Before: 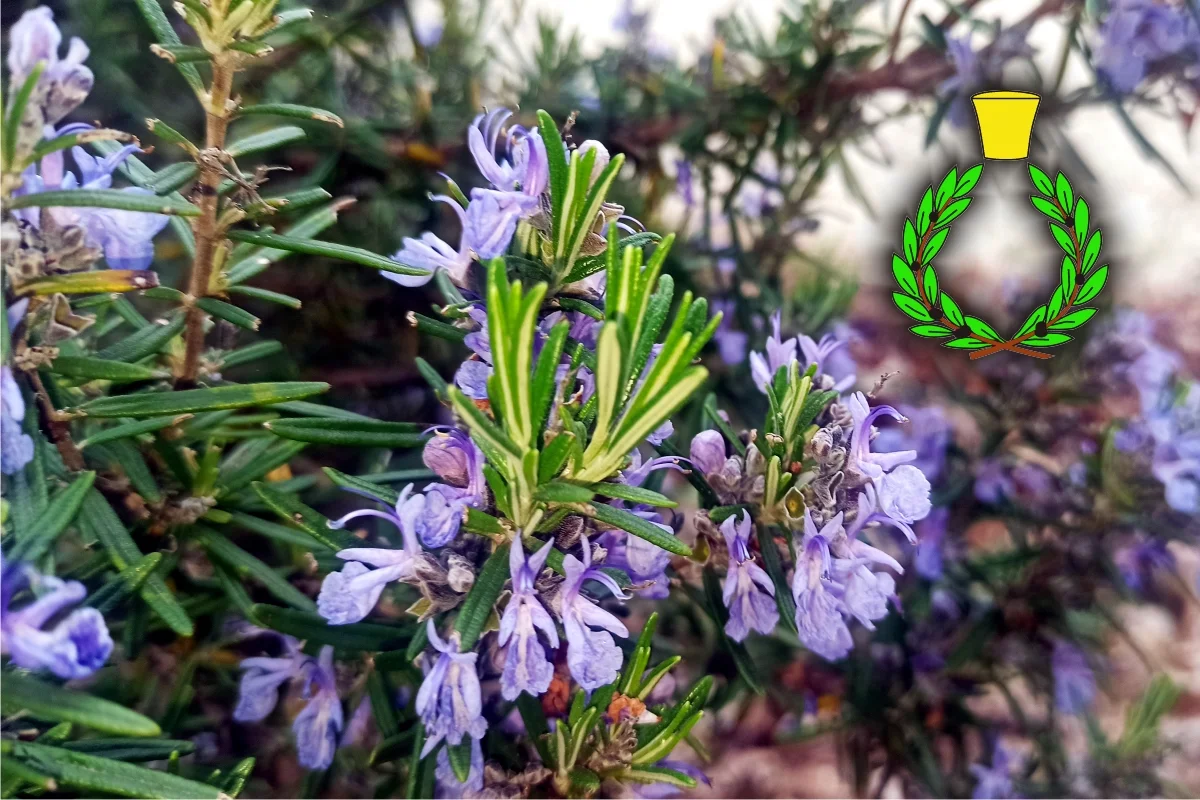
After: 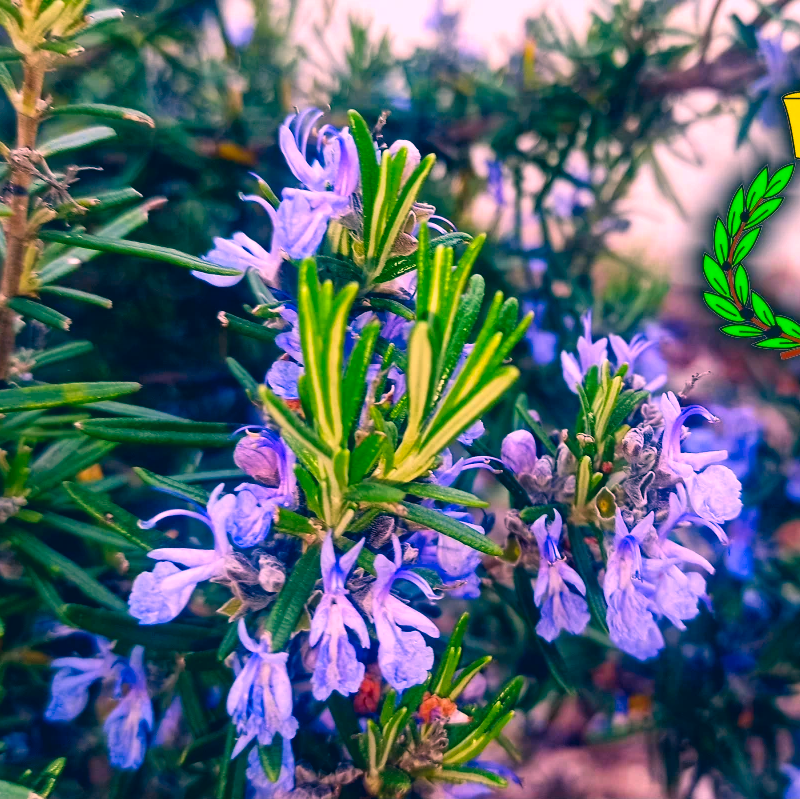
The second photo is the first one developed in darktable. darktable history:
color correction: highlights a* 17.03, highlights b* 0.205, shadows a* -15.38, shadows b* -14.56, saturation 1.5
crop and rotate: left 15.754%, right 17.579%
